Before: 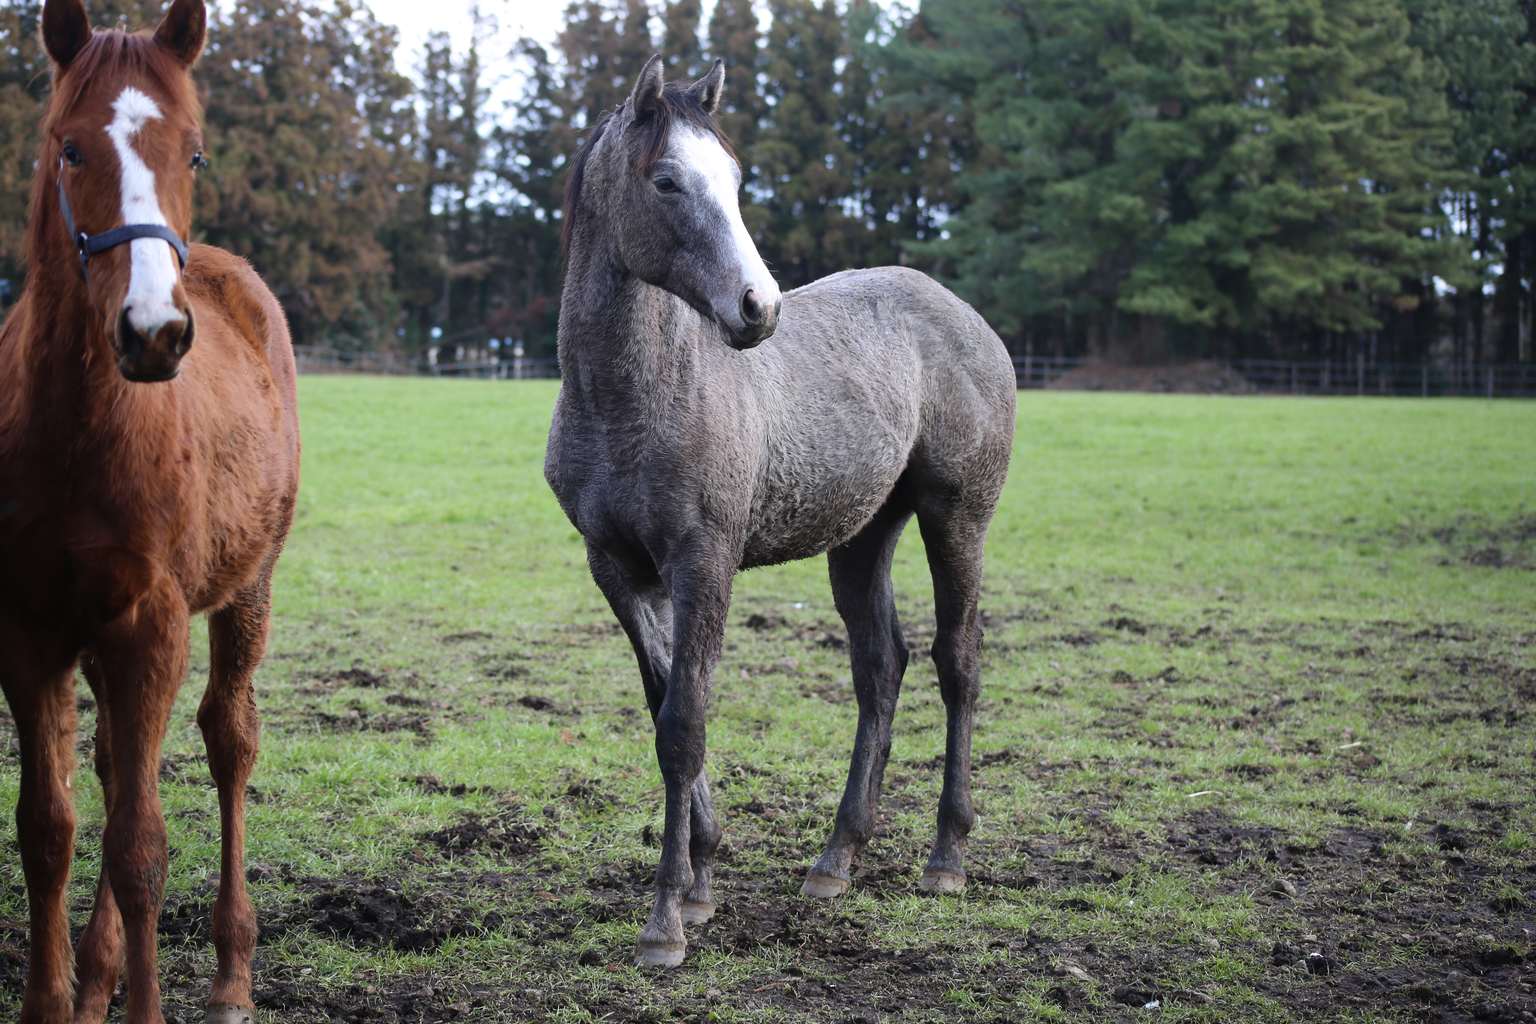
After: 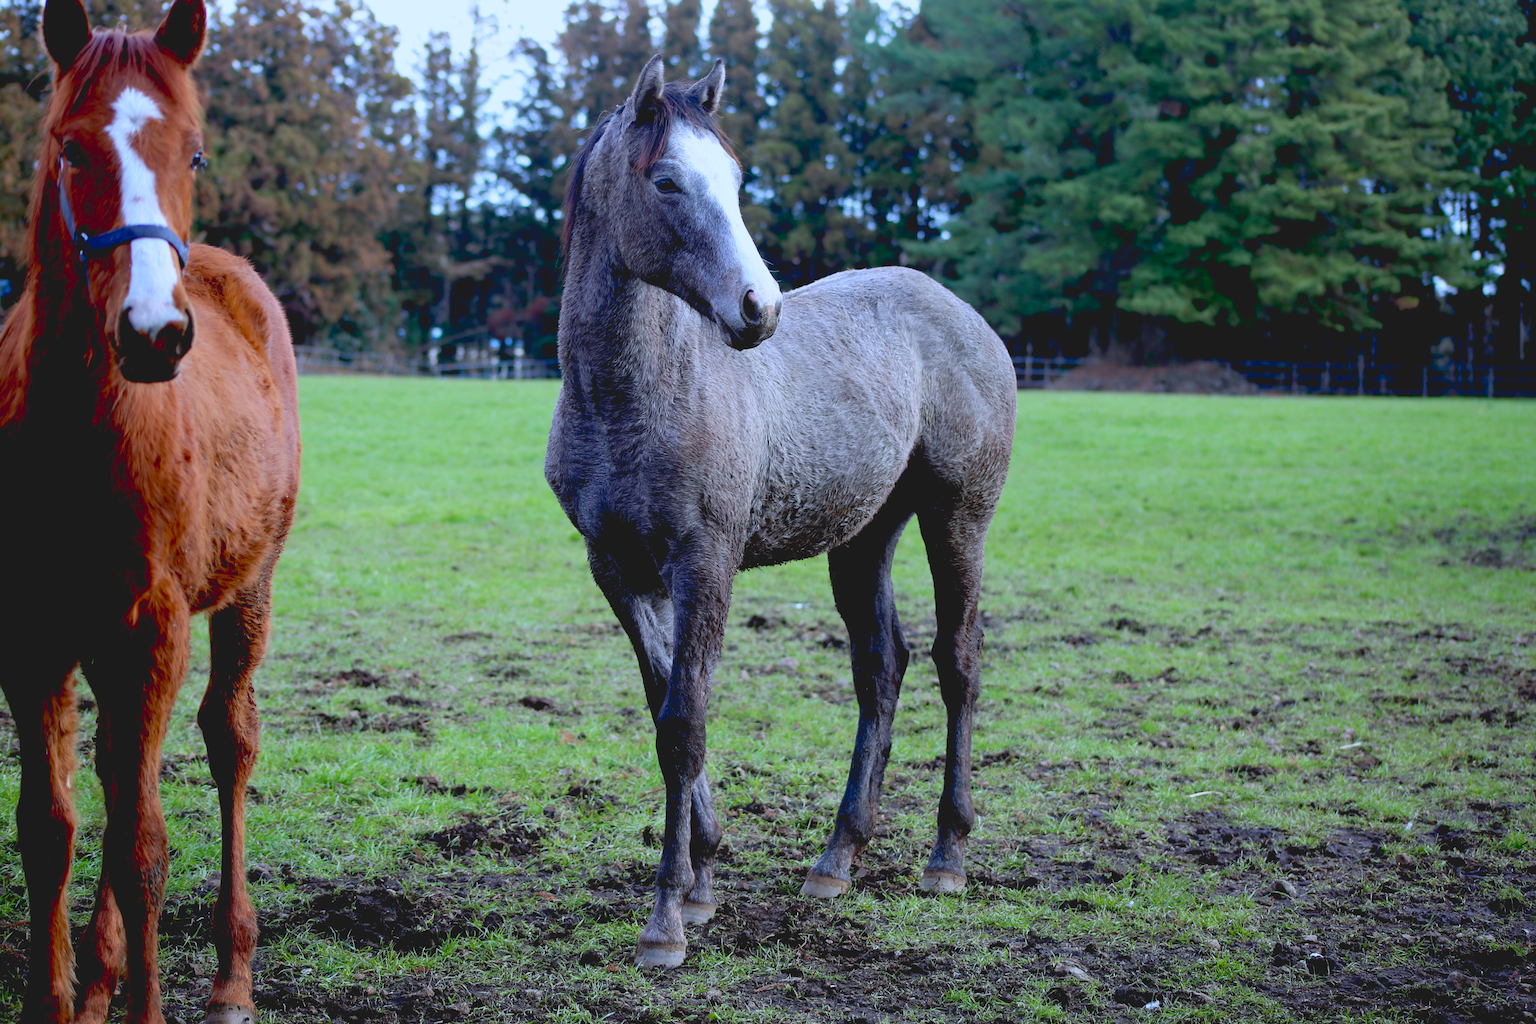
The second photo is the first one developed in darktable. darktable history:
color calibration: gray › normalize channels true, x 0.371, y 0.377, temperature 4296.69 K, gamut compression 0.022
exposure: black level correction 0.025, exposure 0.182 EV, compensate highlight preservation false
contrast brightness saturation: contrast -0.2, saturation 0.185
